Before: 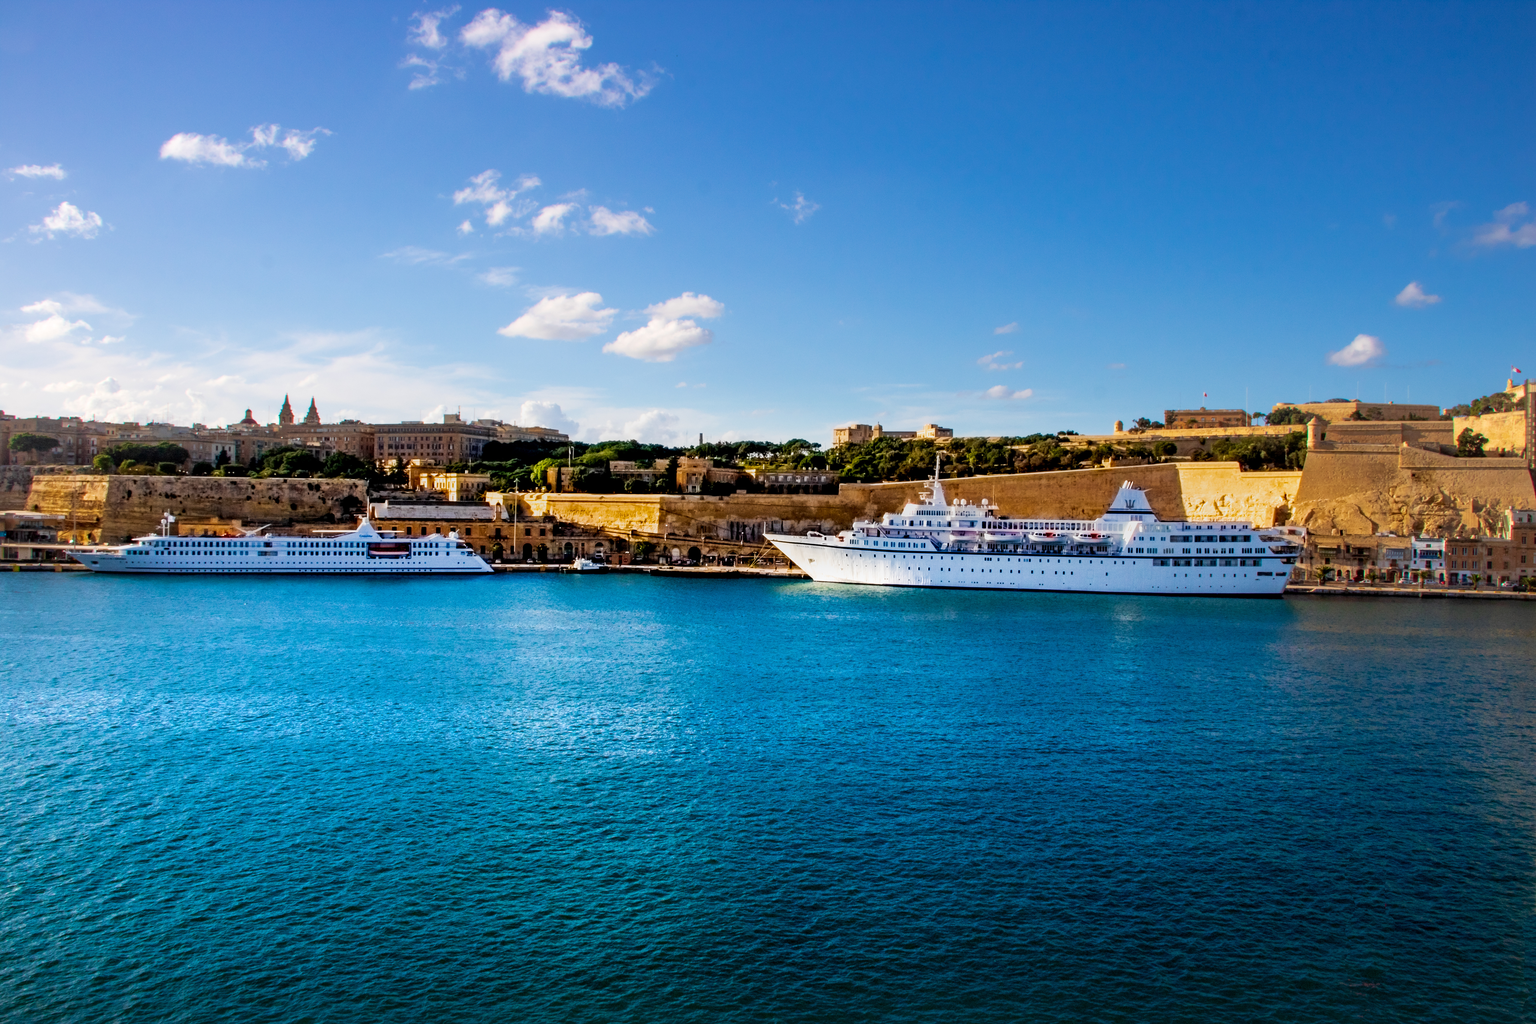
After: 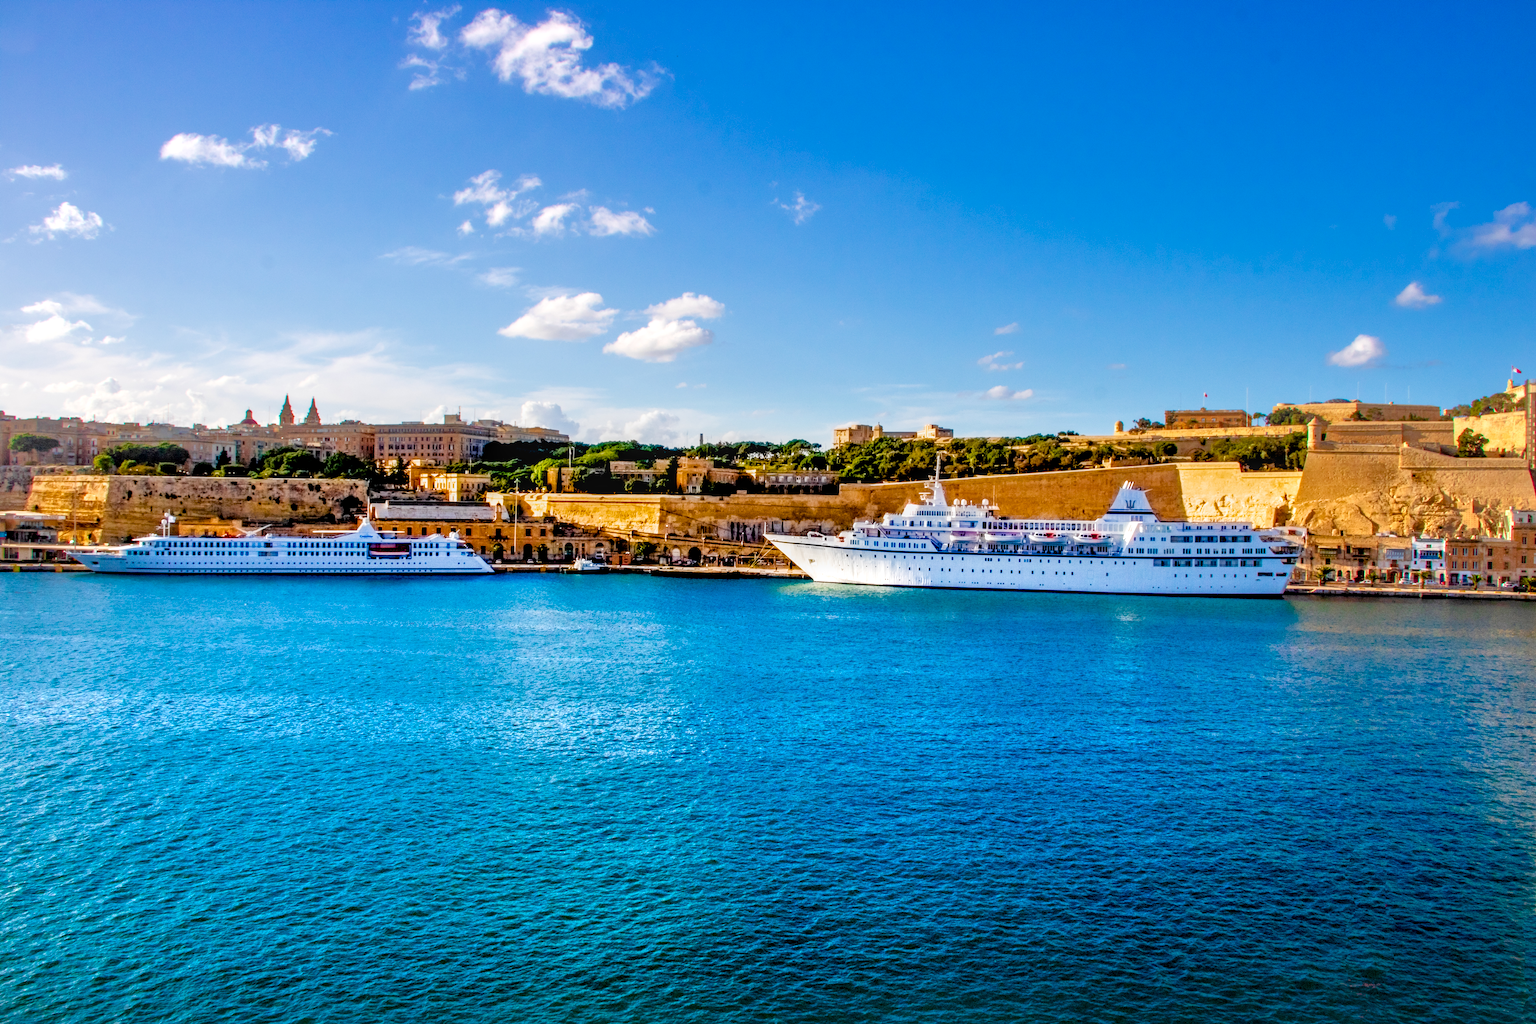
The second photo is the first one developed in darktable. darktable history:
tone equalizer: -7 EV 0.15 EV, -6 EV 0.6 EV, -5 EV 1.15 EV, -4 EV 1.33 EV, -3 EV 1.15 EV, -2 EV 0.6 EV, -1 EV 0.15 EV, mask exposure compensation -0.5 EV
color balance rgb: perceptual saturation grading › global saturation 20%, perceptual saturation grading › highlights -25%, perceptual saturation grading › shadows 50%
local contrast: on, module defaults
